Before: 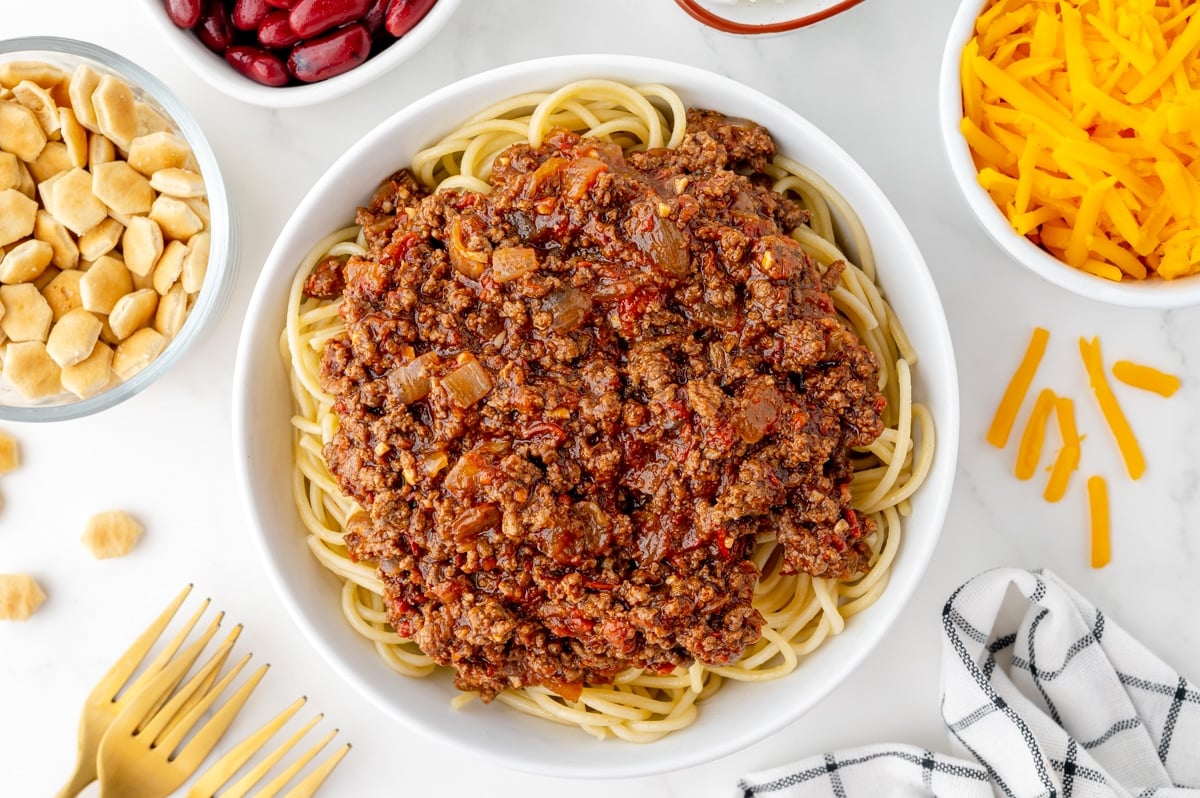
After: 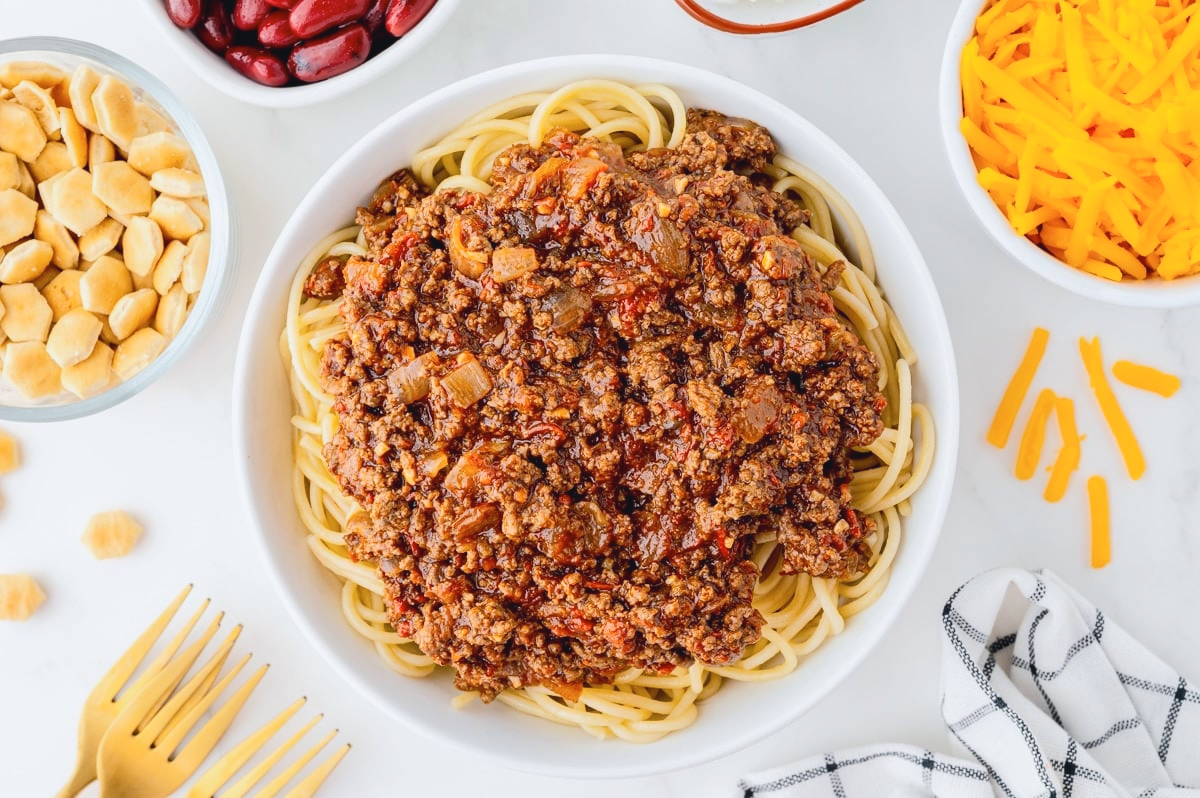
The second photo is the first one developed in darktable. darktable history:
base curve: curves: ch0 [(0, 0) (0.262, 0.32) (0.722, 0.705) (1, 1)]
tone curve: curves: ch0 [(0, 0.045) (0.155, 0.169) (0.46, 0.466) (0.751, 0.788) (1, 0.961)]; ch1 [(0, 0) (0.43, 0.408) (0.472, 0.469) (0.505, 0.503) (0.553, 0.555) (0.592, 0.581) (1, 1)]; ch2 [(0, 0) (0.505, 0.495) (0.579, 0.569) (1, 1)], color space Lab, independent channels, preserve colors none
